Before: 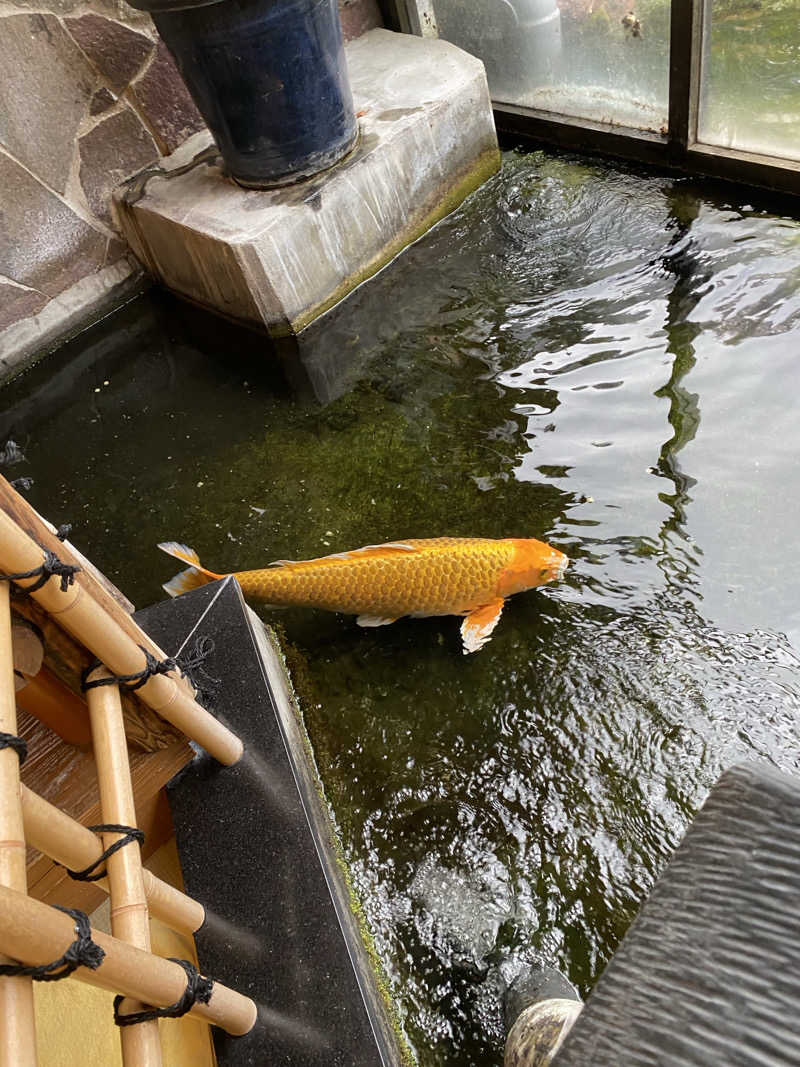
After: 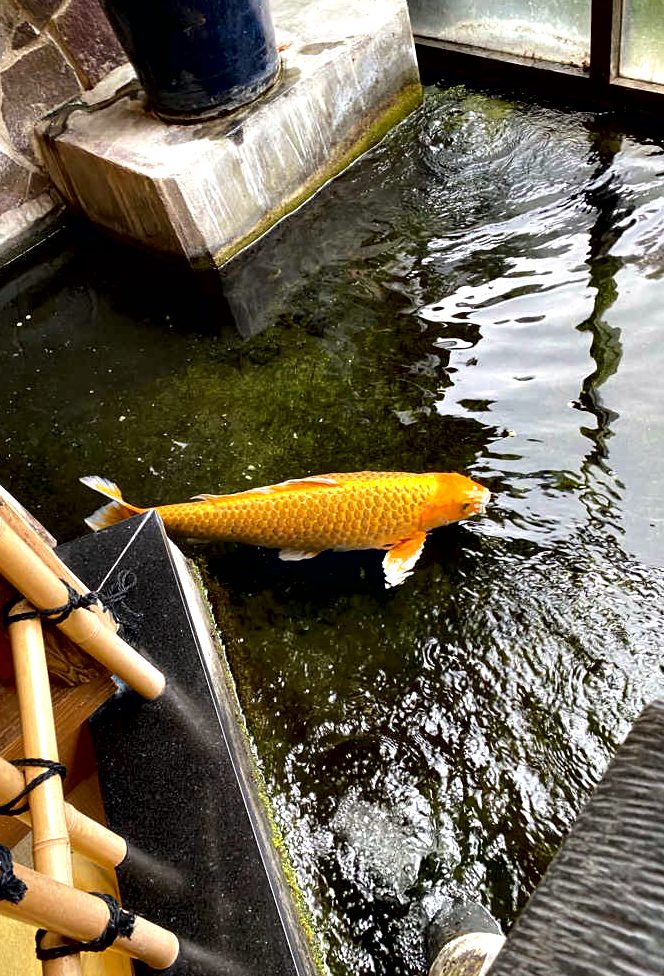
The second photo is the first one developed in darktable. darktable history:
contrast equalizer: octaves 7, y [[0.6 ×6], [0.55 ×6], [0 ×6], [0 ×6], [0 ×6]]
crop: left 9.767%, top 6.263%, right 7.127%, bottom 2.248%
haze removal: strength 0.087, adaptive false
contrast brightness saturation: saturation 0.181
